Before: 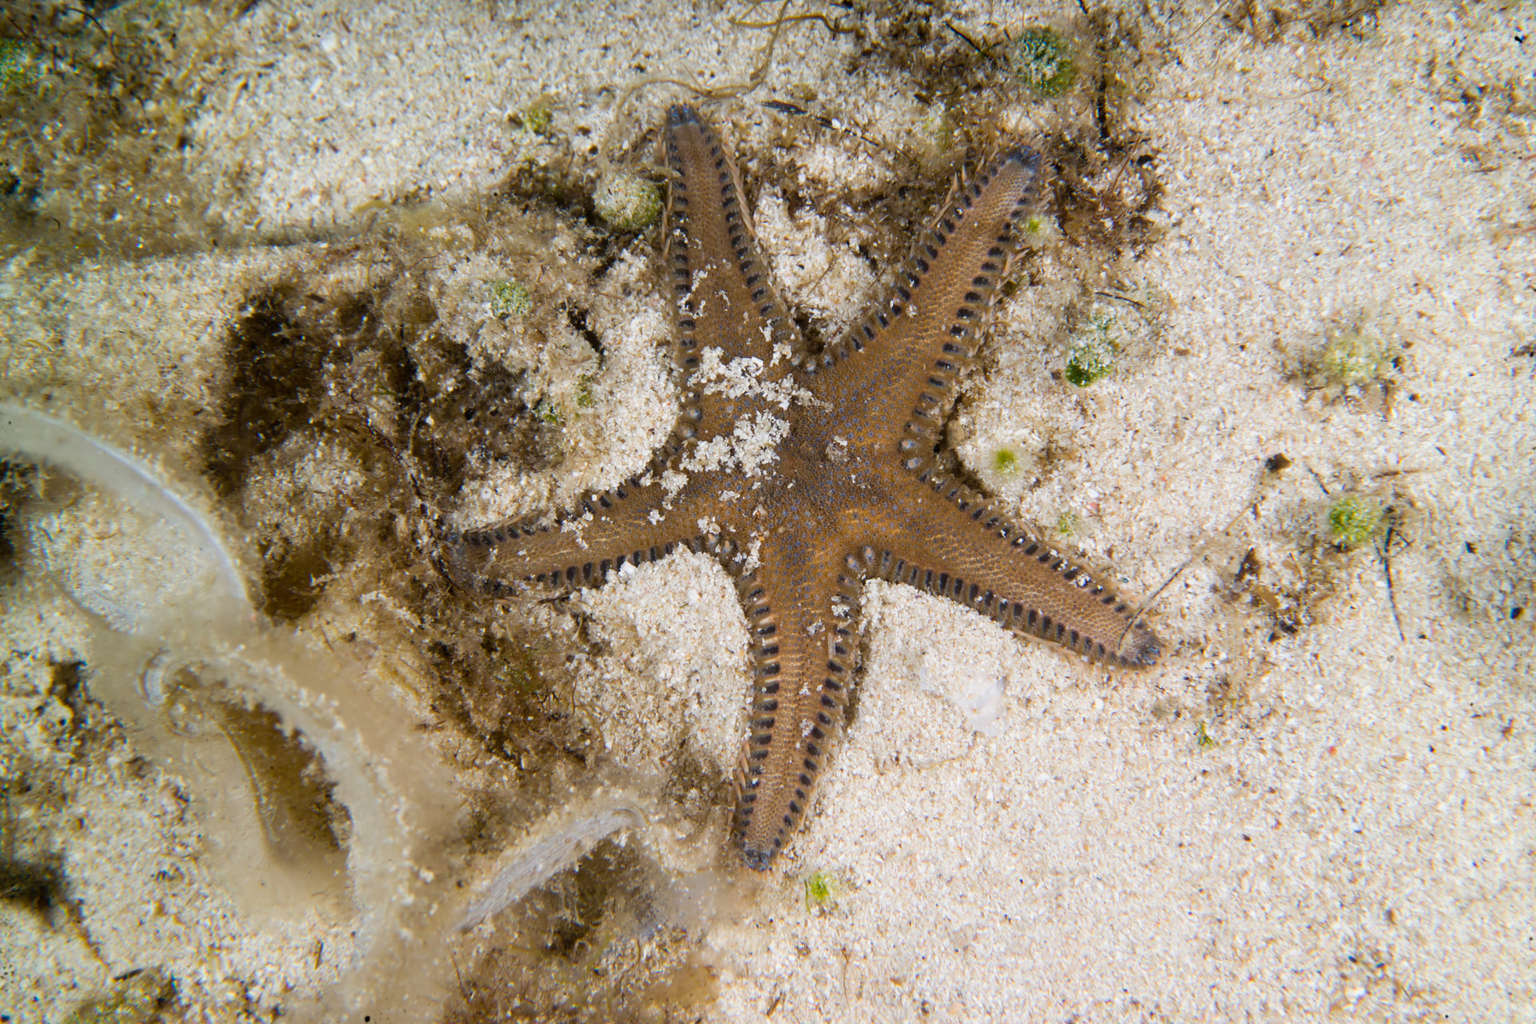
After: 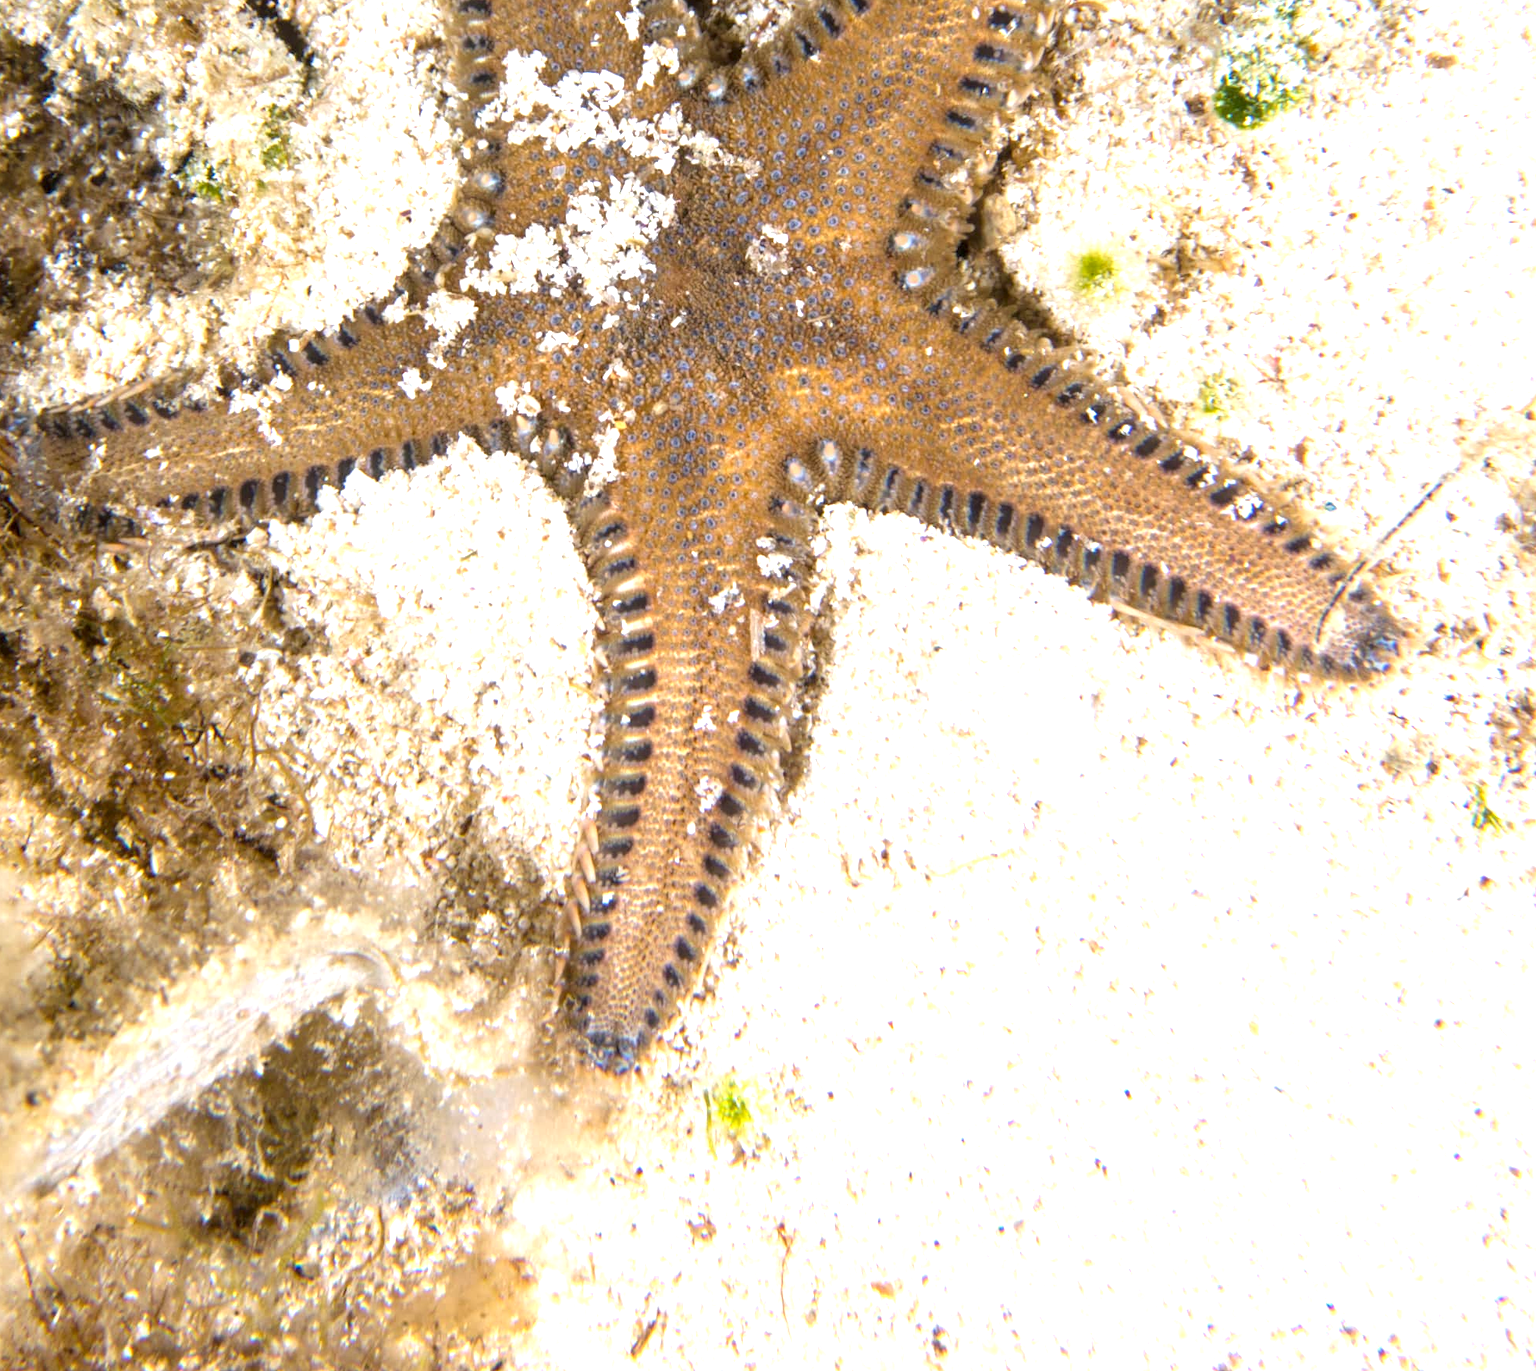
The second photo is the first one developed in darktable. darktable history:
local contrast: on, module defaults
exposure: black level correction 0, exposure 1.199 EV, compensate exposure bias true, compensate highlight preservation false
crop and rotate: left 28.899%, top 31.344%, right 19.838%
